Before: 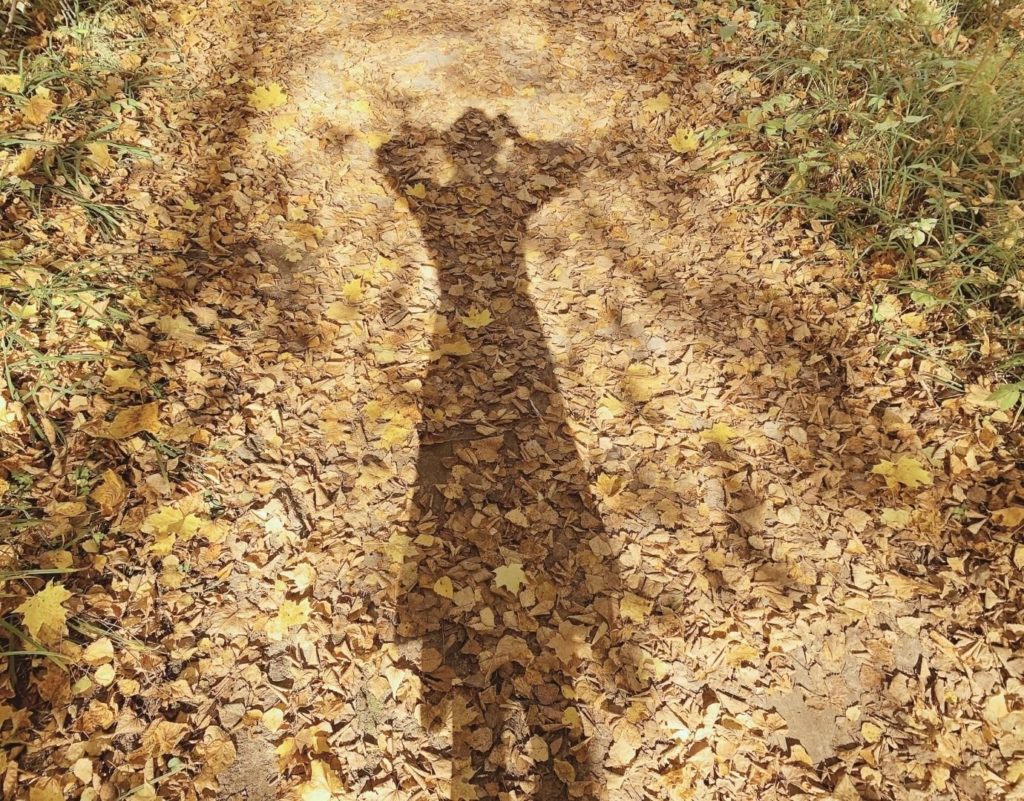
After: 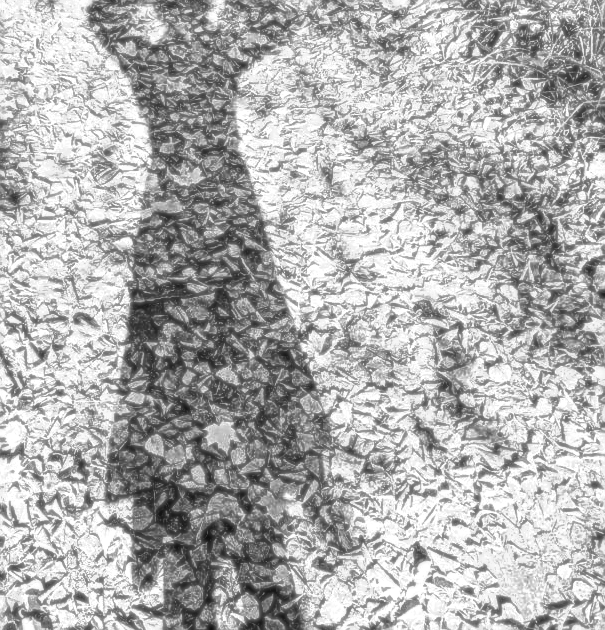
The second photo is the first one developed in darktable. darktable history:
filmic rgb: black relative exposure -8.2 EV, white relative exposure 2.2 EV, threshold 3 EV, hardness 7.11, latitude 85.74%, contrast 1.696, highlights saturation mix -4%, shadows ↔ highlights balance -2.69%, color science v5 (2021), contrast in shadows safe, contrast in highlights safe, enable highlight reconstruction true
sharpen: on, module defaults
monochrome: on, module defaults
crop and rotate: left 28.256%, top 17.734%, right 12.656%, bottom 3.573%
color correction: highlights a* 9.03, highlights b* 8.71, shadows a* 40, shadows b* 40, saturation 0.8
soften: size 8.67%, mix 49%
local contrast: mode bilateral grid, contrast 20, coarseness 3, detail 300%, midtone range 0.2
color balance rgb: shadows lift › chroma 3%, shadows lift › hue 280.8°, power › hue 330°, highlights gain › chroma 3%, highlights gain › hue 75.6°, global offset › luminance 0.7%, perceptual saturation grading › global saturation 20%, perceptual saturation grading › highlights -25%, perceptual saturation grading › shadows 50%, global vibrance 20.33%
